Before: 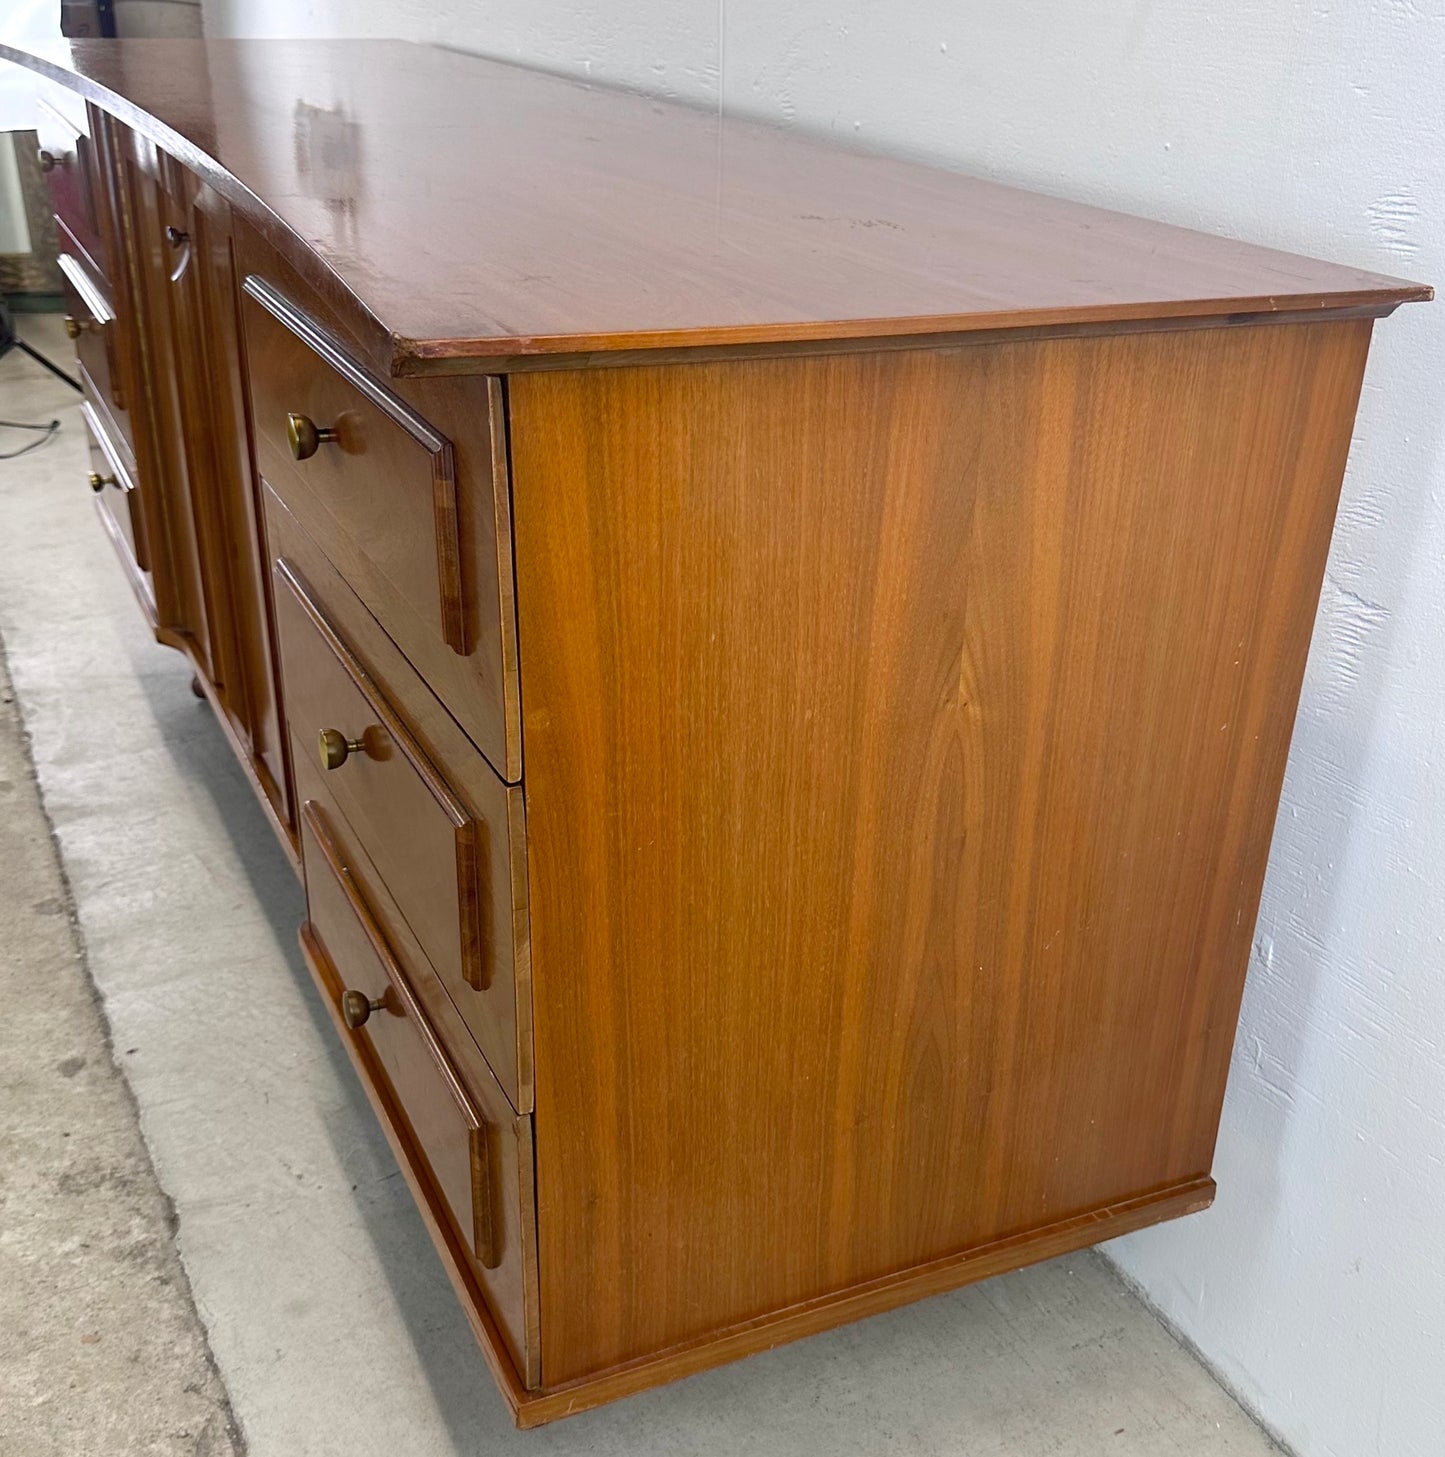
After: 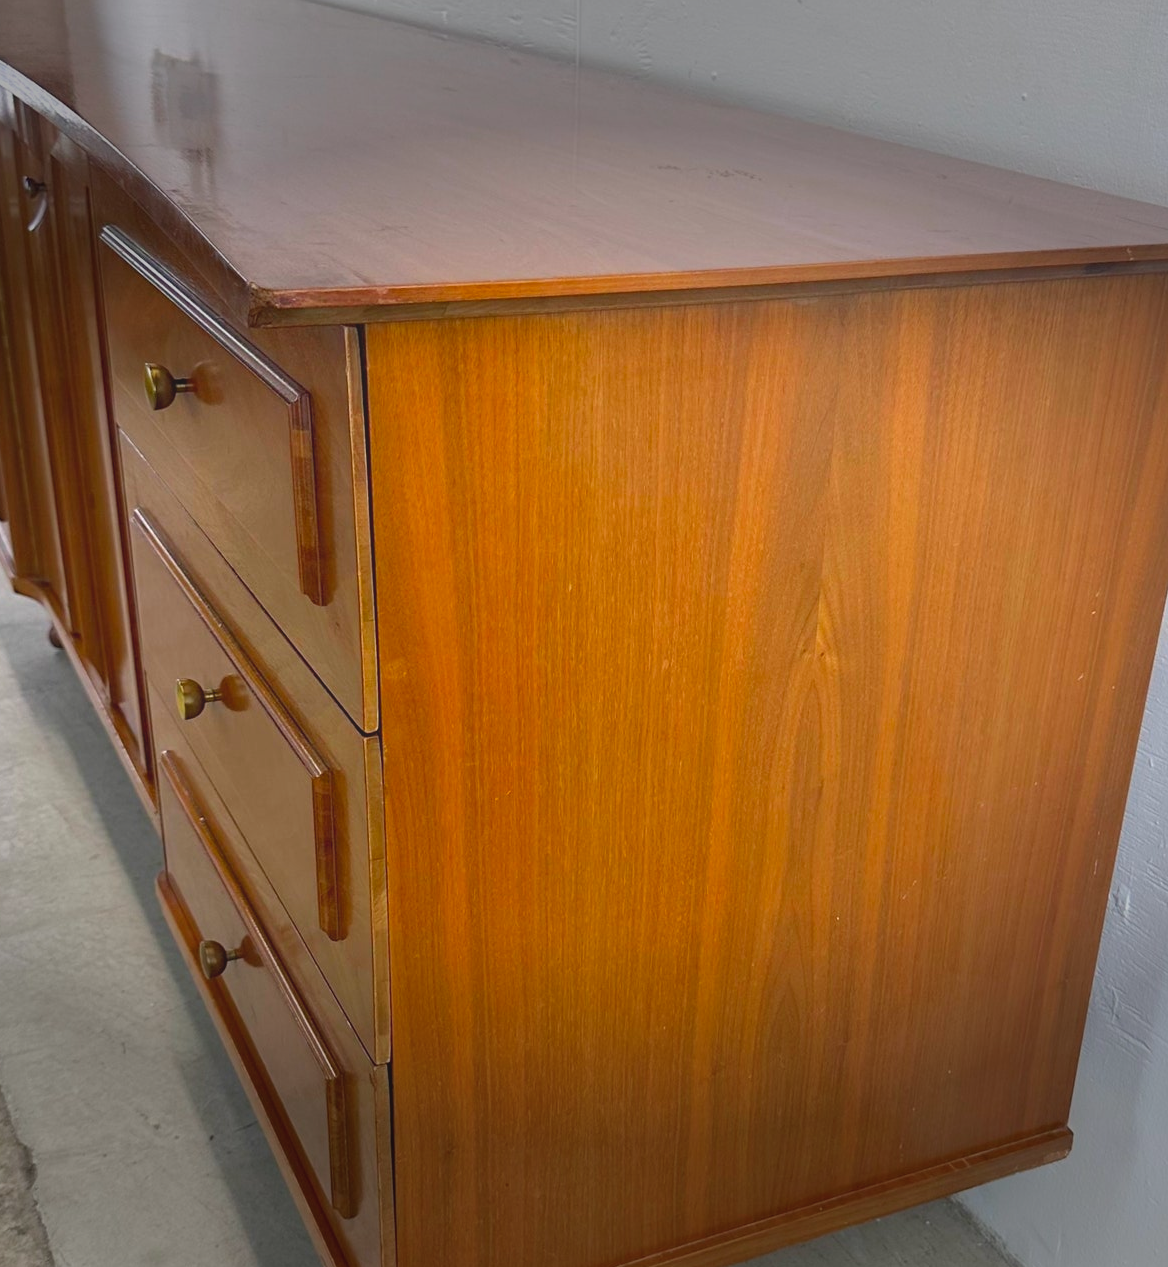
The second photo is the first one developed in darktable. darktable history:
contrast brightness saturation: contrast -0.19, saturation 0.19
crop: left 9.929%, top 3.475%, right 9.188%, bottom 9.529%
vignetting: fall-off start 70.97%, brightness -0.584, saturation -0.118, width/height ratio 1.333
exposure: black level correction 0, exposure 0.4 EV, compensate exposure bias true, compensate highlight preservation false
